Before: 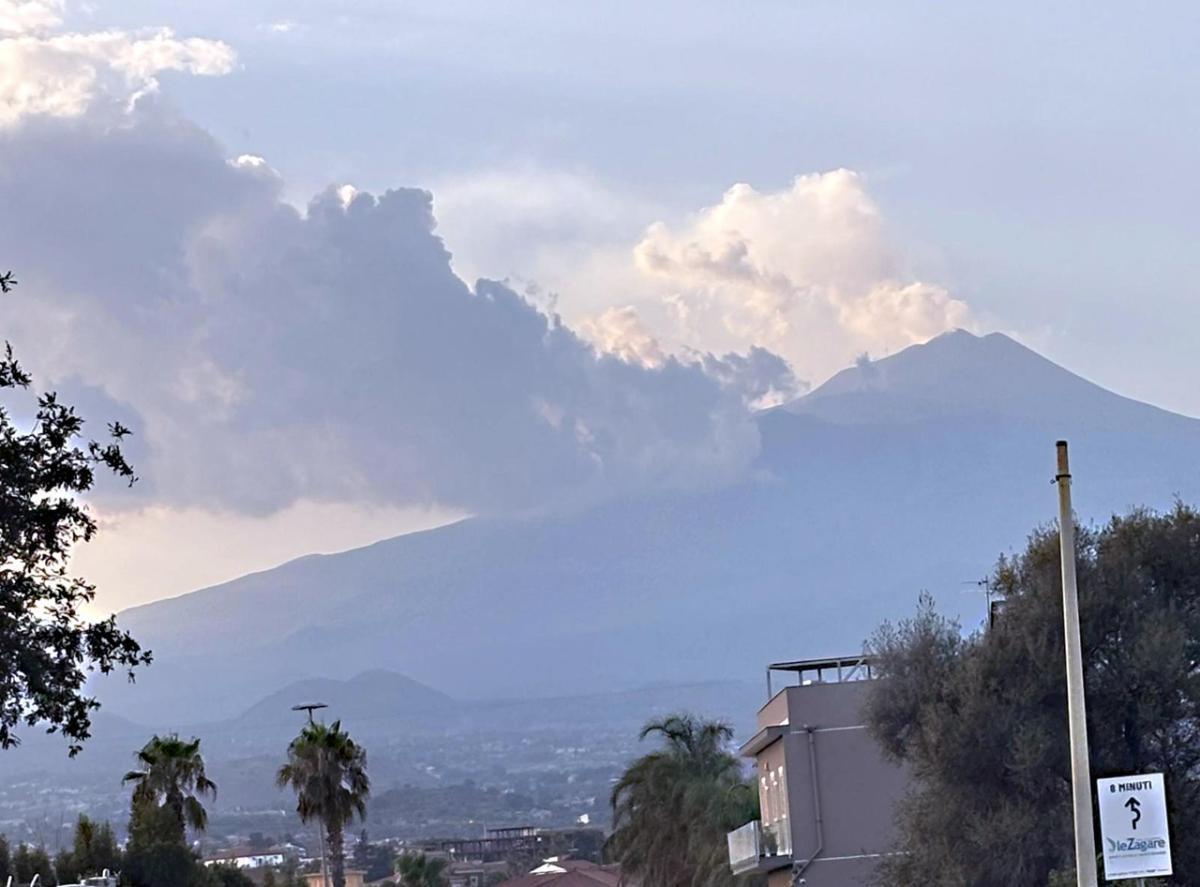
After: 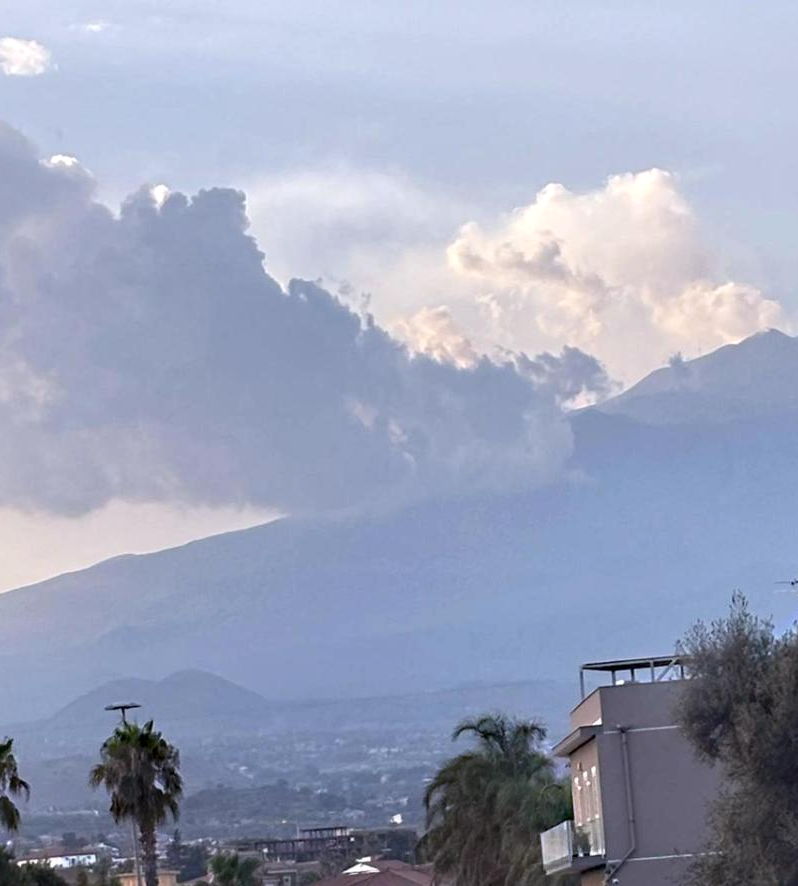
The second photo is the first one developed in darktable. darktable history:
crop and rotate: left 15.619%, right 17.809%
local contrast: mode bilateral grid, contrast 20, coarseness 51, detail 120%, midtone range 0.2
